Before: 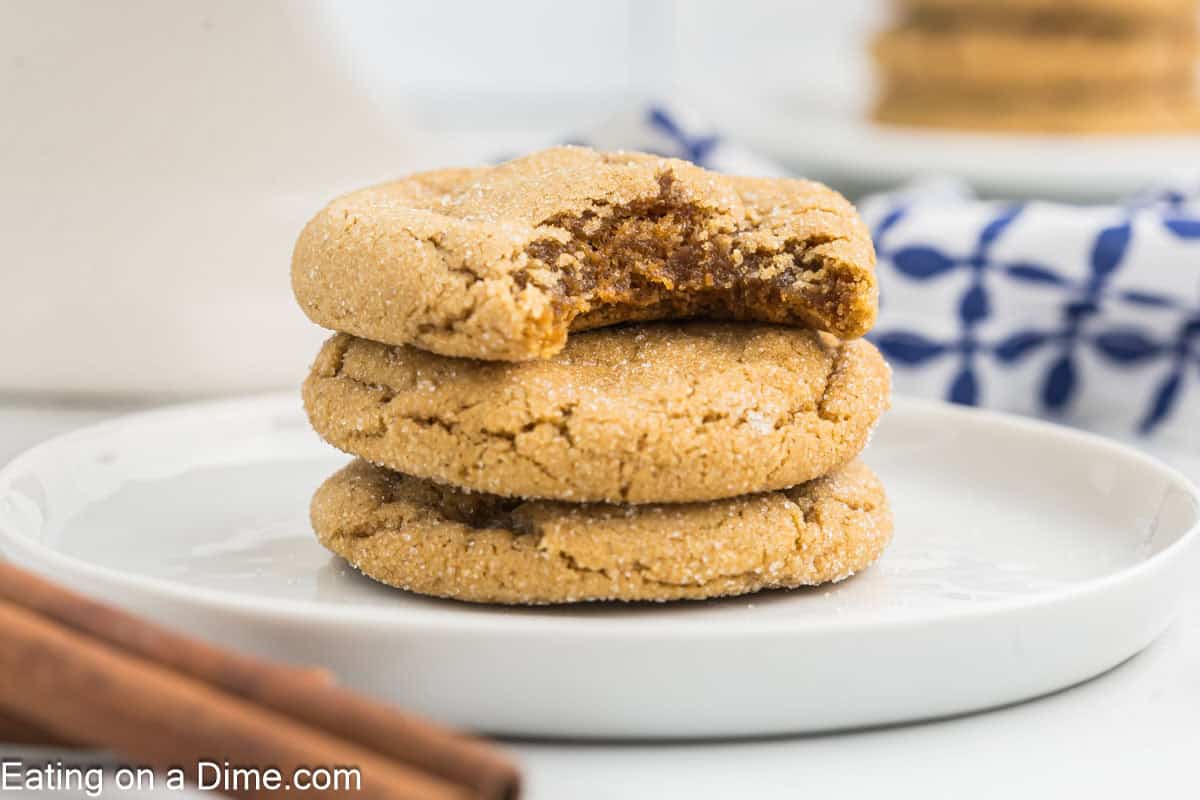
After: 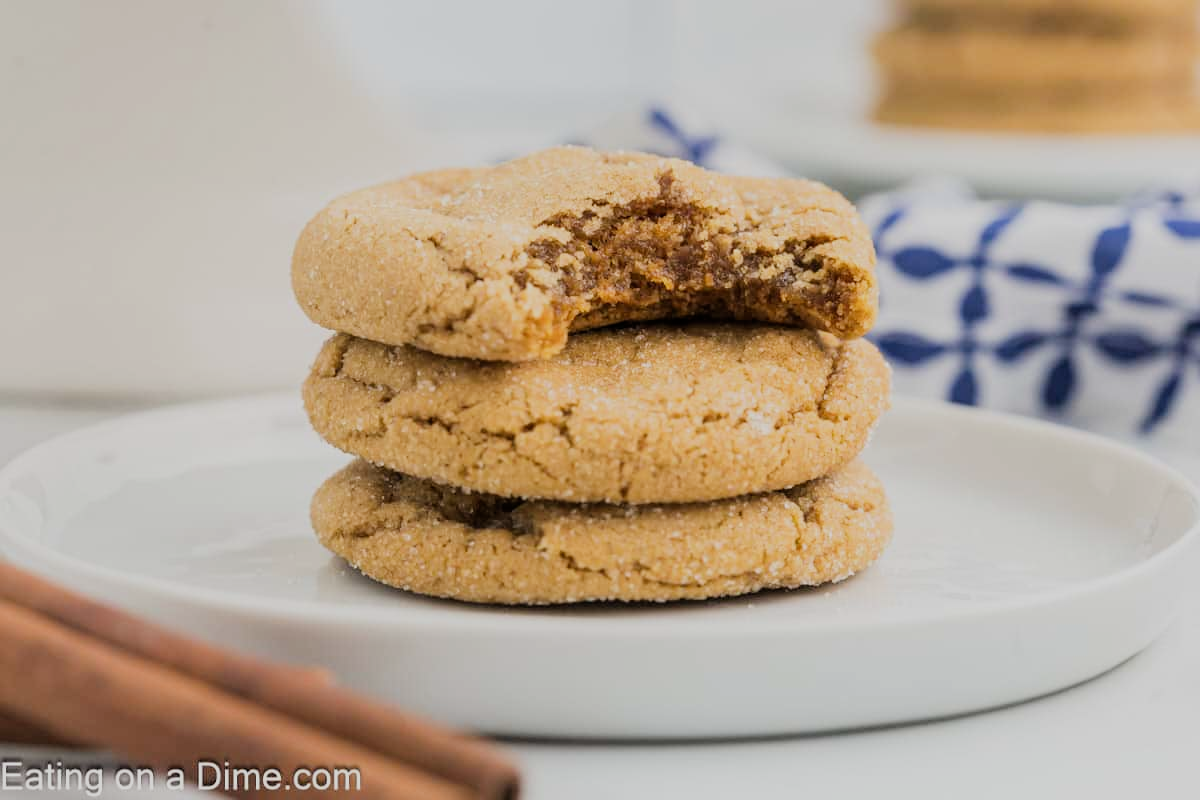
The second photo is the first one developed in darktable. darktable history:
filmic rgb: black relative exposure -7.65 EV, white relative exposure 4.56 EV, hardness 3.61, contrast 0.999
